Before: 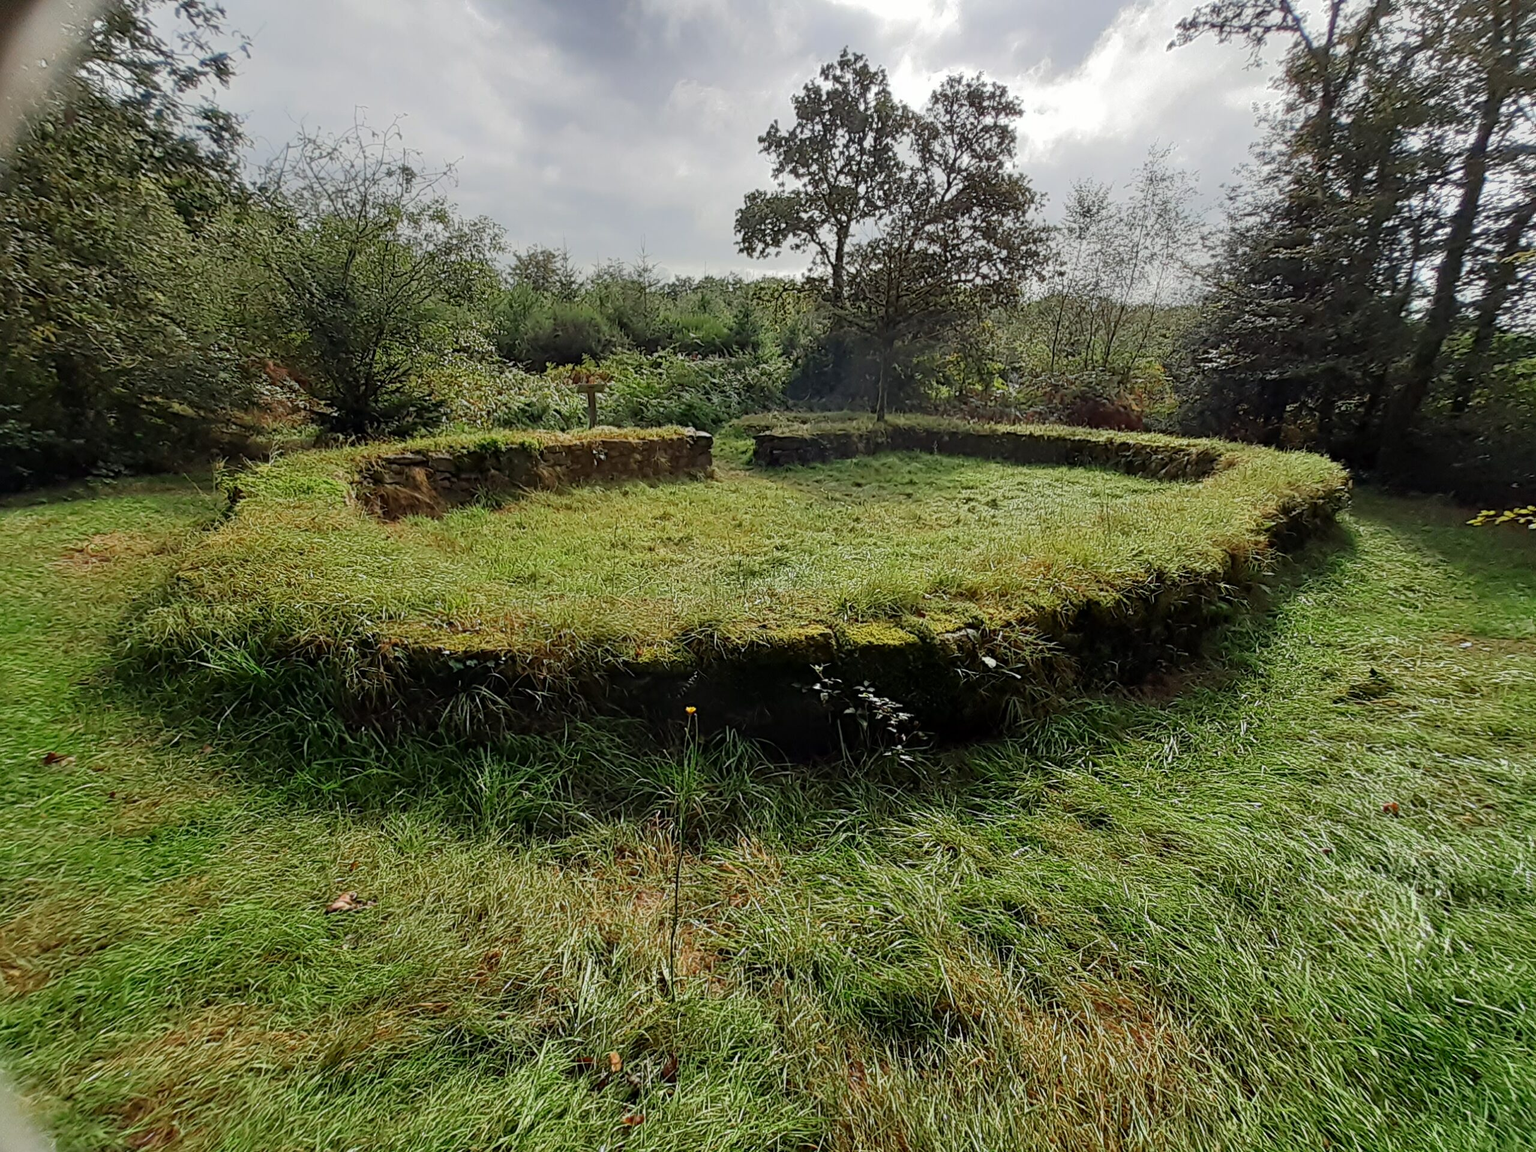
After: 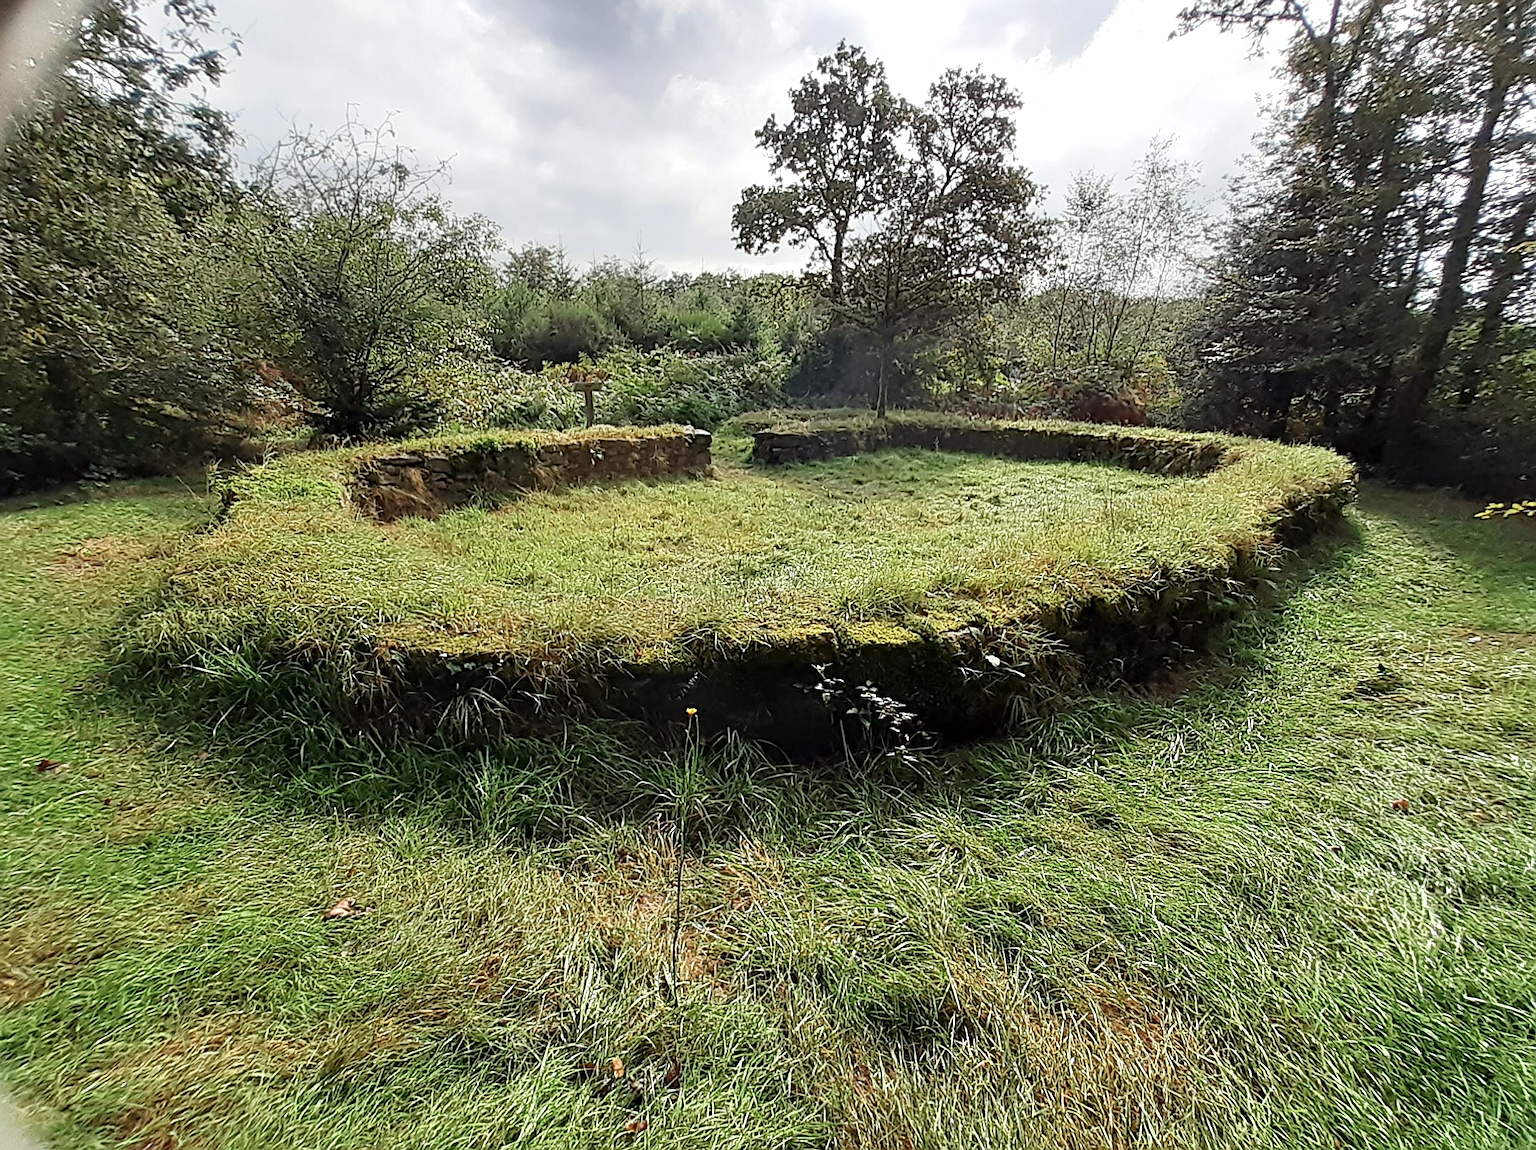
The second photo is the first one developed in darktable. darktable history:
contrast brightness saturation: saturation -0.17
sharpen: on, module defaults
rotate and perspective: rotation -0.45°, automatic cropping original format, crop left 0.008, crop right 0.992, crop top 0.012, crop bottom 0.988
exposure: exposure 0.6 EV, compensate highlight preservation false
